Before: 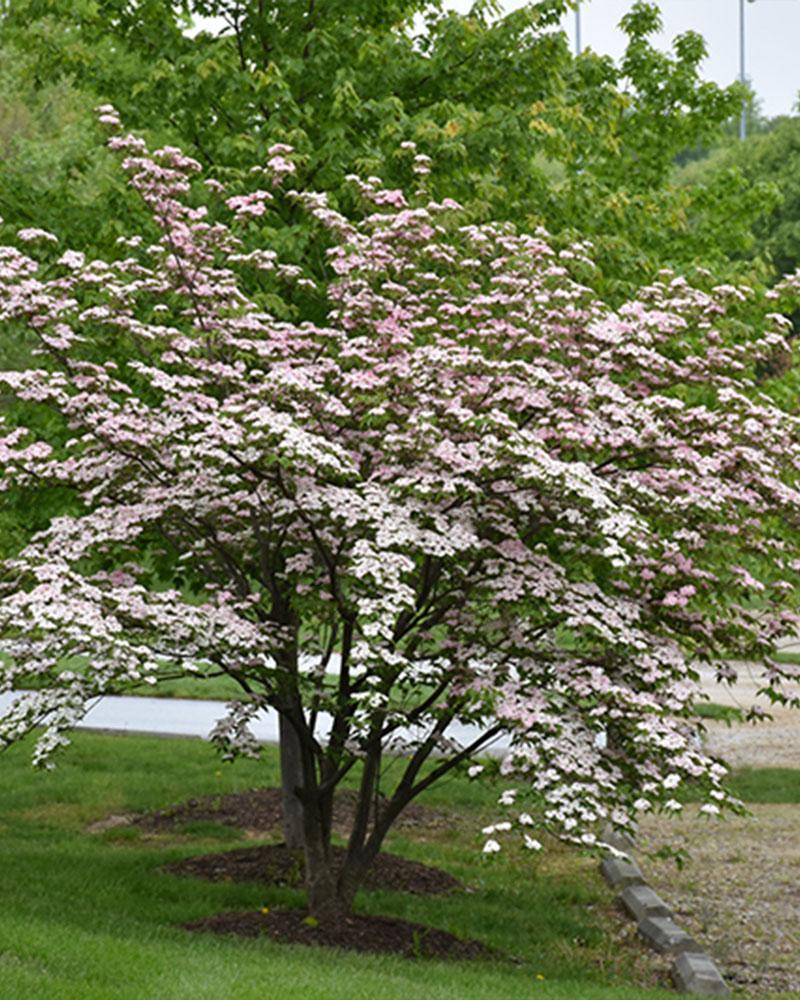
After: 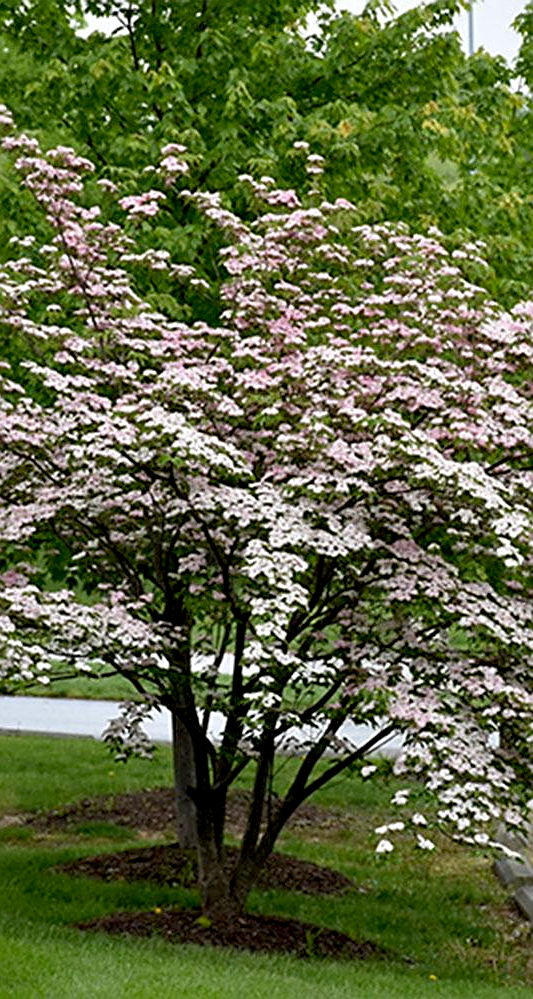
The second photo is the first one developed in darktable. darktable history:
exposure: black level correction 0.011, compensate highlight preservation false
crop and rotate: left 13.537%, right 19.796%
sharpen: on, module defaults
